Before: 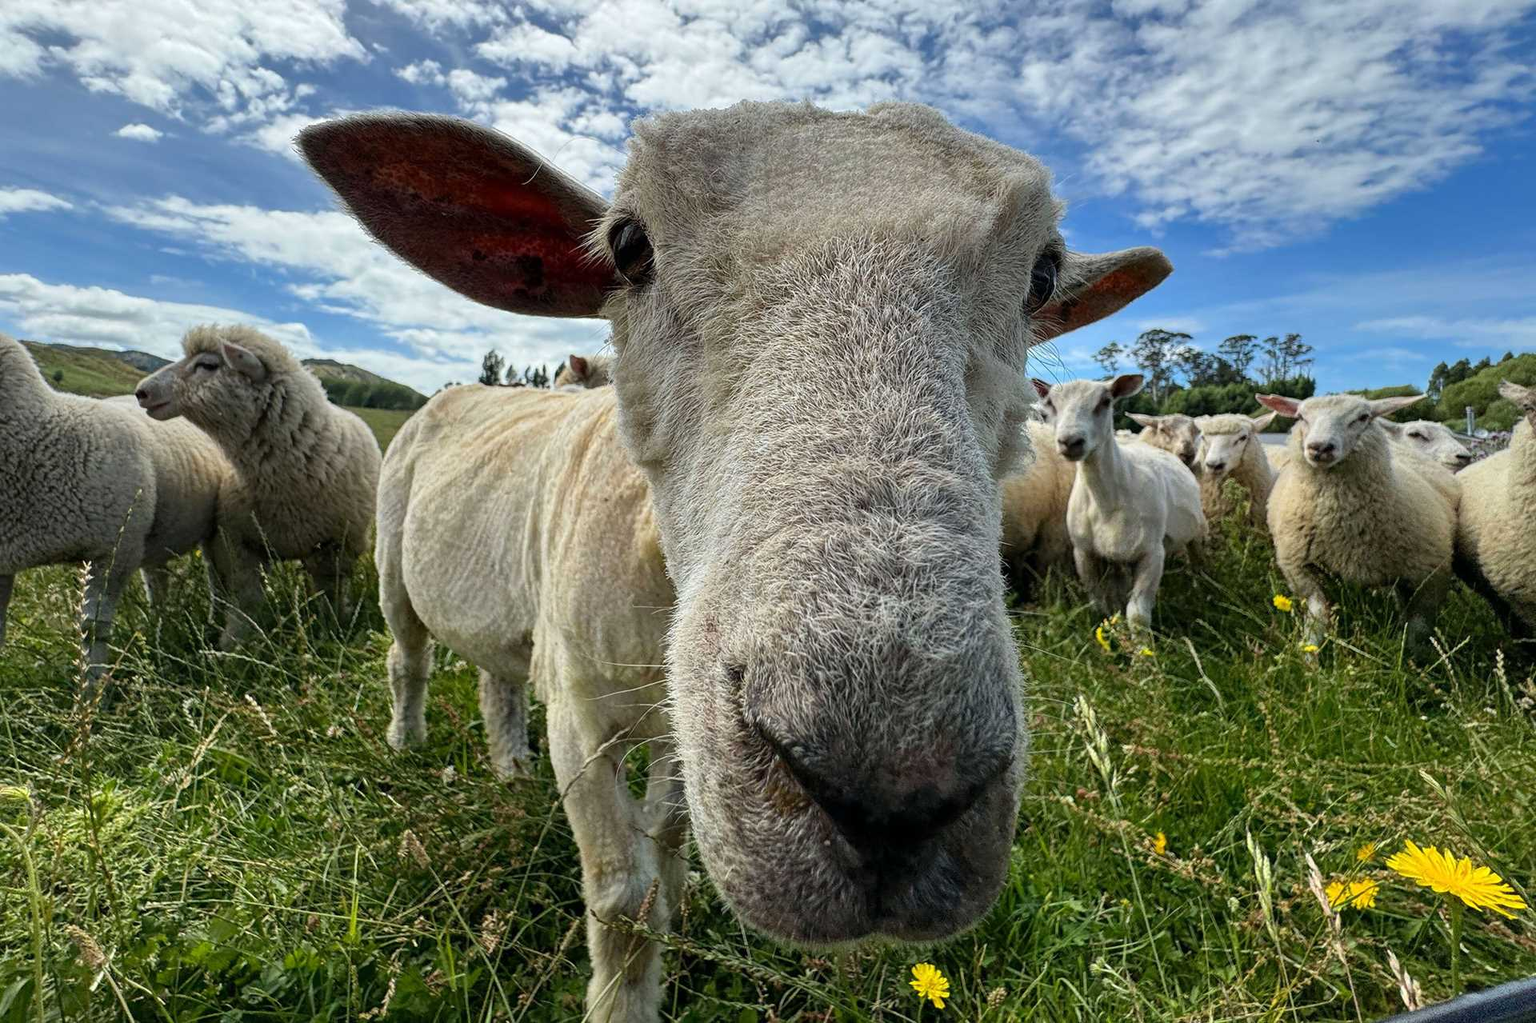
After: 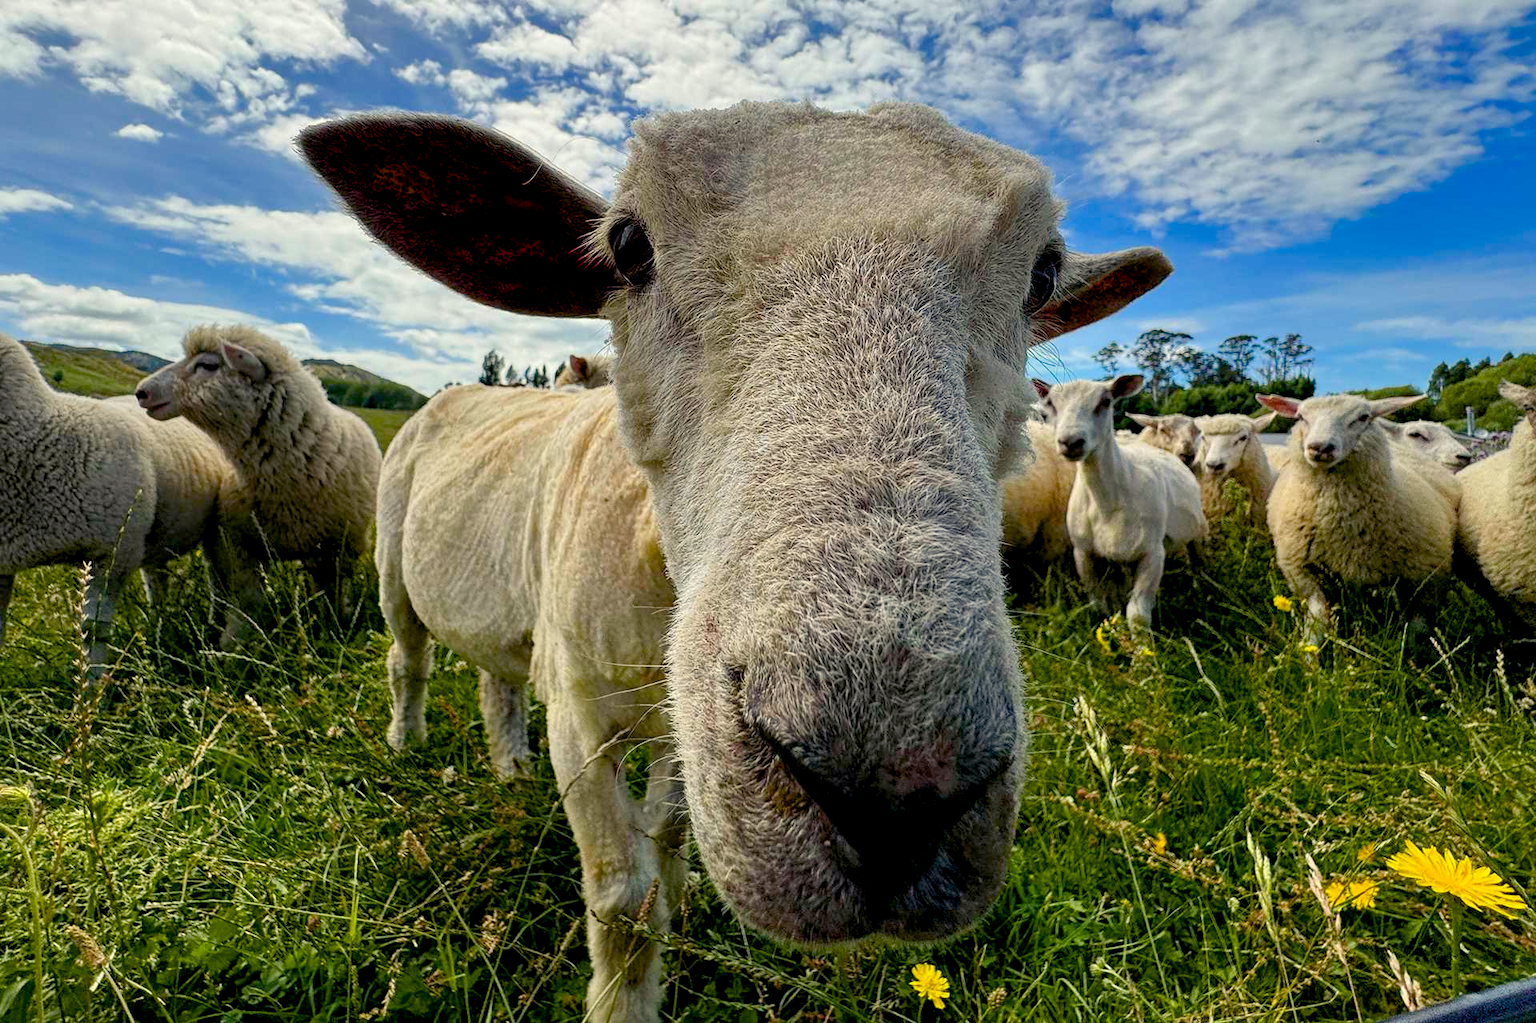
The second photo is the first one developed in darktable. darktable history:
grain: coarseness 0.81 ISO, strength 1.34%, mid-tones bias 0%
color balance rgb: shadows lift › chroma 3%, shadows lift › hue 280.8°, power › hue 330°, highlights gain › chroma 3%, highlights gain › hue 75.6°, global offset › luminance -1%, perceptual saturation grading › global saturation 20%, perceptual saturation grading › highlights -25%, perceptual saturation grading › shadows 50%, global vibrance 20%
